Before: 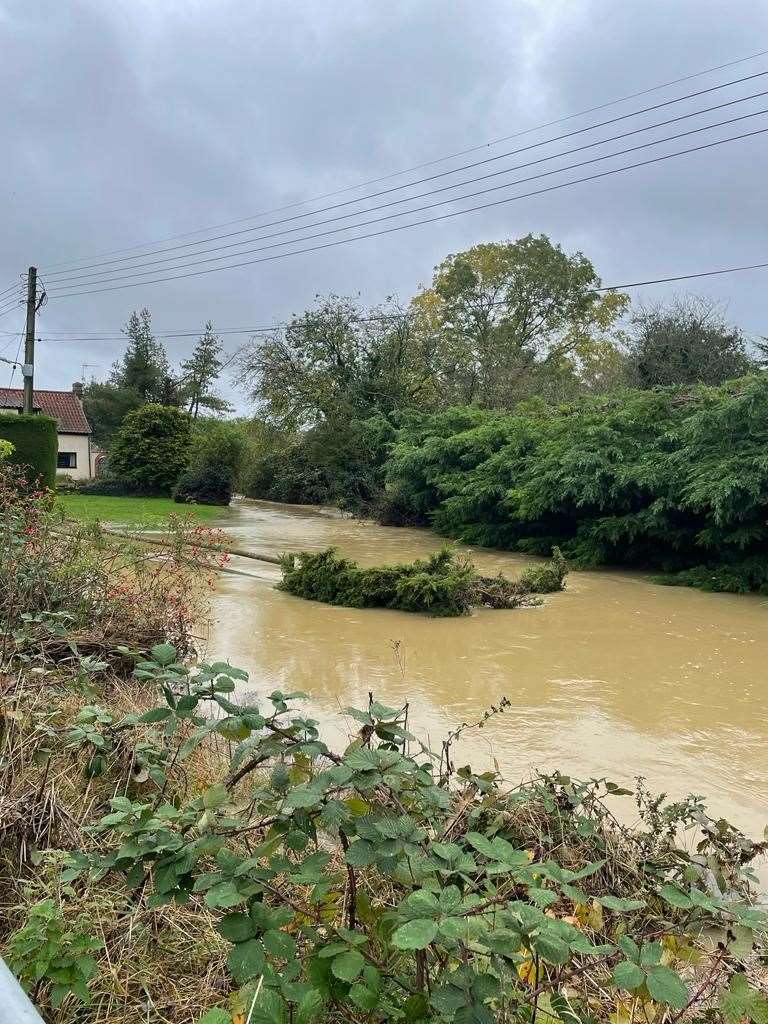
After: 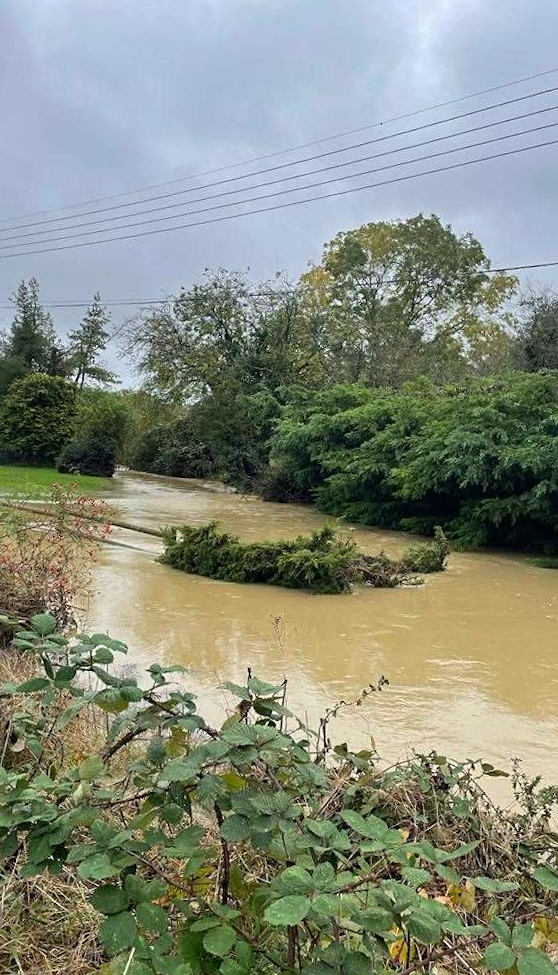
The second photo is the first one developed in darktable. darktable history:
sharpen: amount 0.2
crop and rotate: angle -3.27°, left 14.277%, top 0.028%, right 10.766%, bottom 0.028%
rotate and perspective: rotation -1.77°, lens shift (horizontal) 0.004, automatic cropping off
